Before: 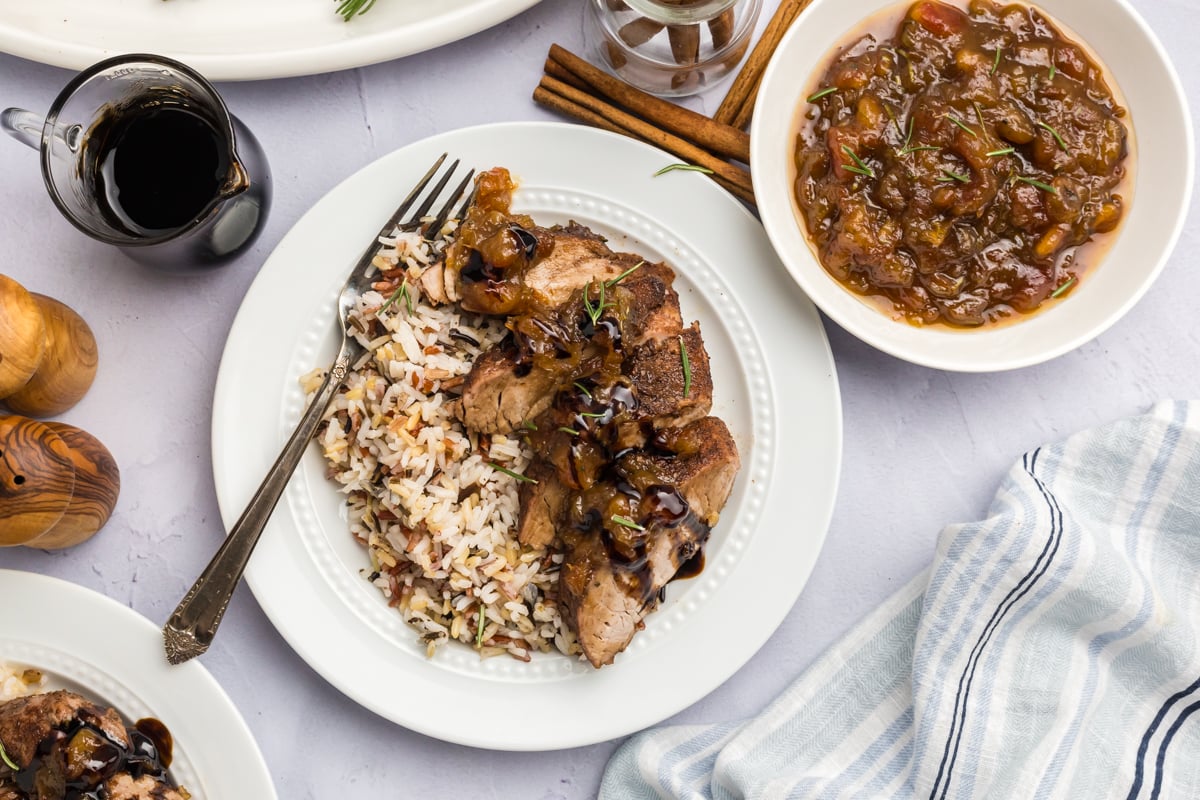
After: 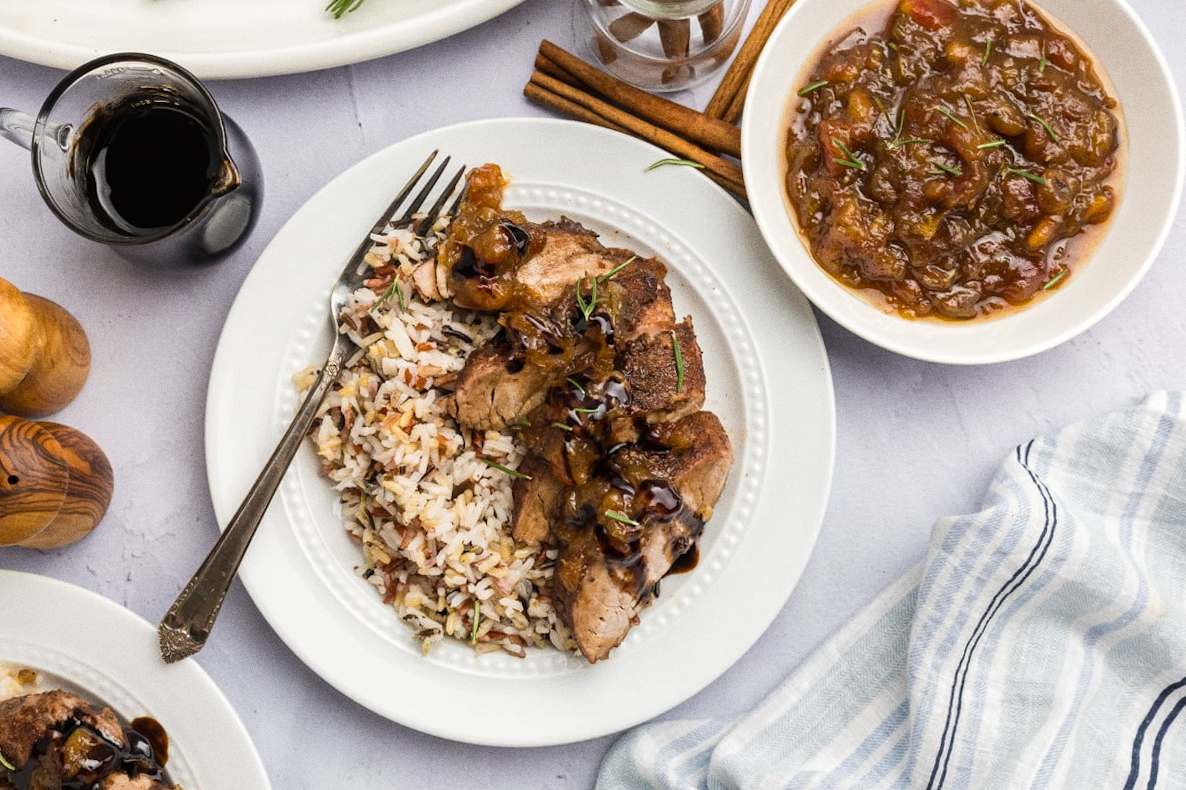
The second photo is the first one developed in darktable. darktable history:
grain: on, module defaults
white balance: emerald 1
rotate and perspective: rotation -0.45°, automatic cropping original format, crop left 0.008, crop right 0.992, crop top 0.012, crop bottom 0.988
